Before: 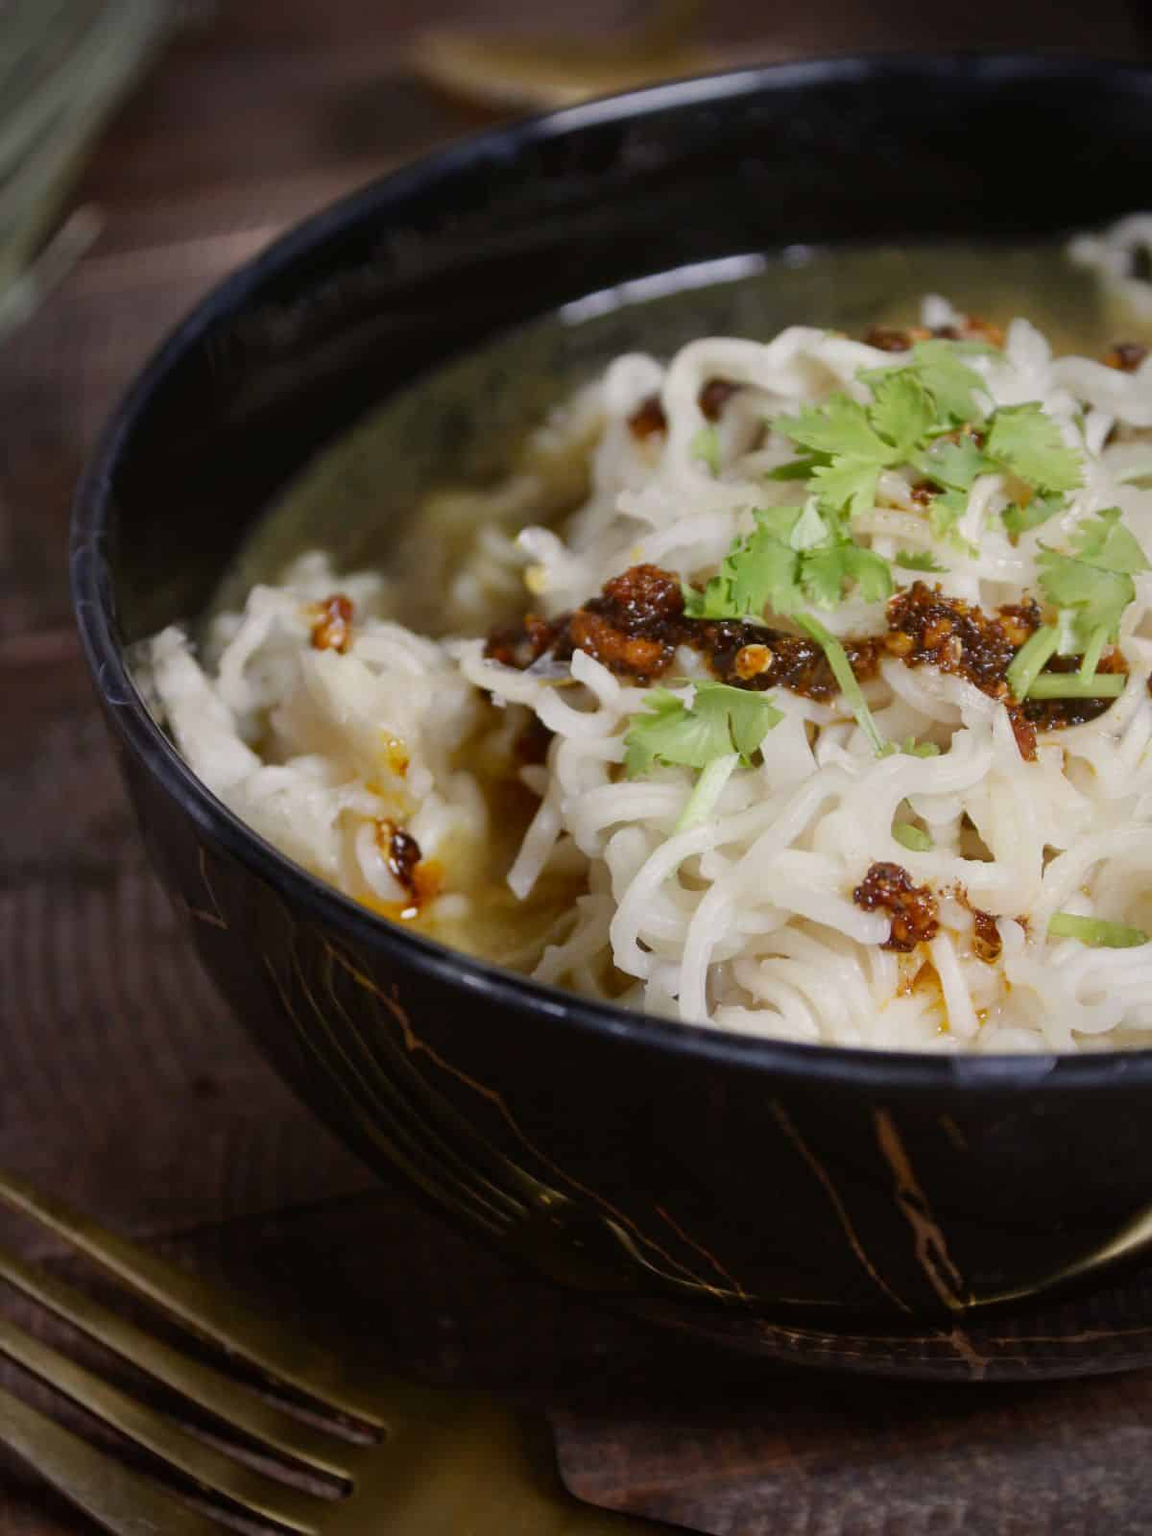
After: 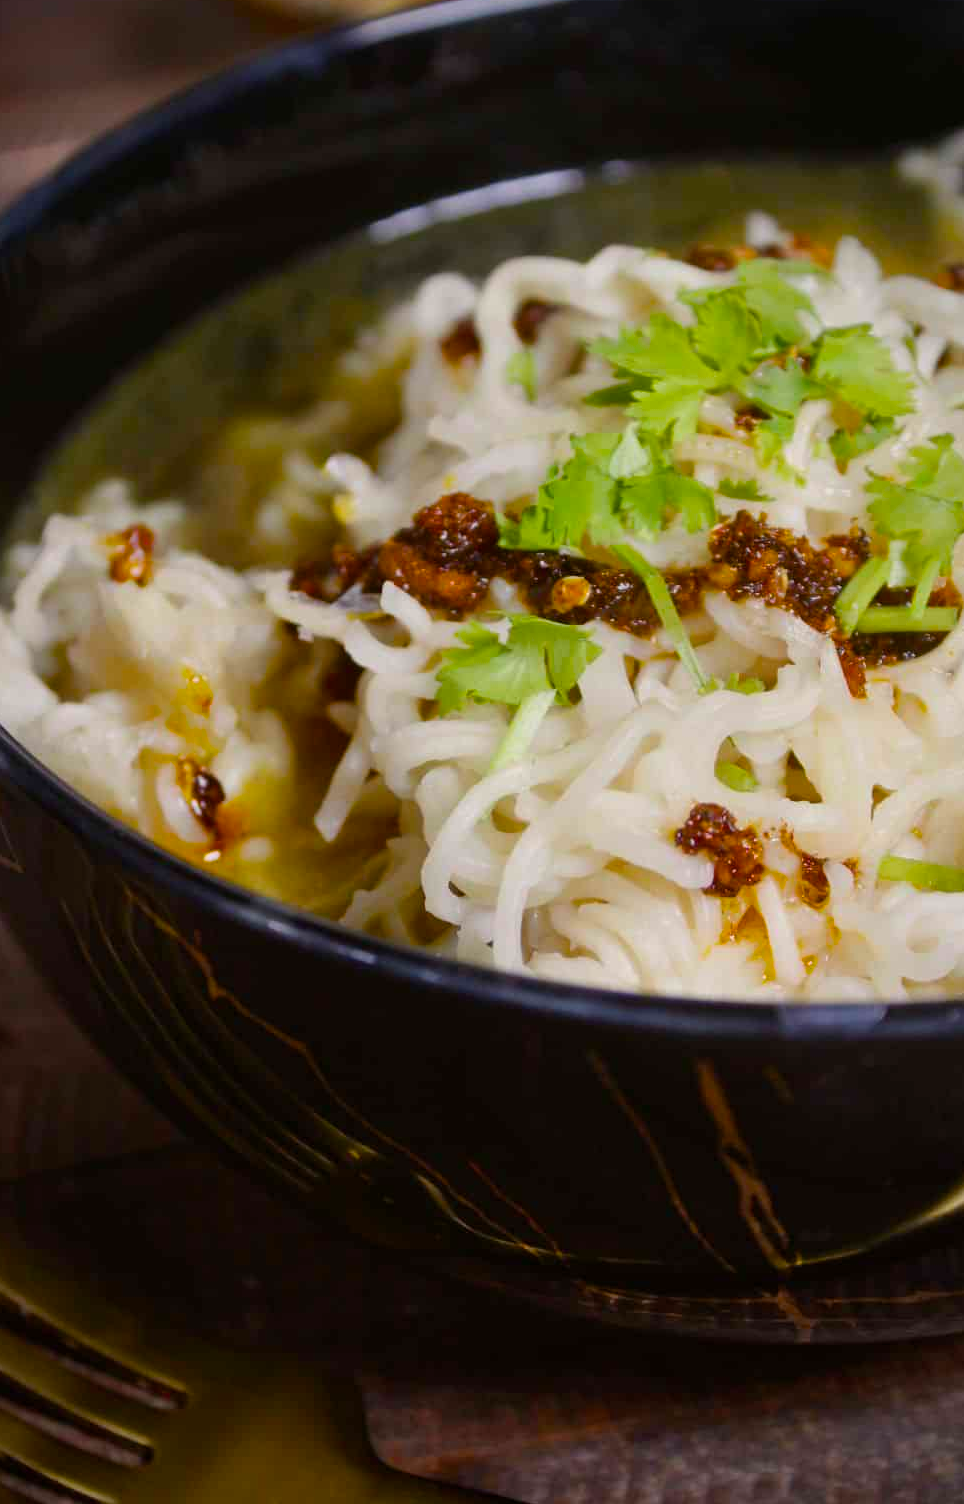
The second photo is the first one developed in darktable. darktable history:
color balance rgb: linear chroma grading › global chroma 14.579%, perceptual saturation grading › global saturation 30.514%, global vibrance 9.681%
crop and rotate: left 17.885%, top 5.941%, right 1.714%
